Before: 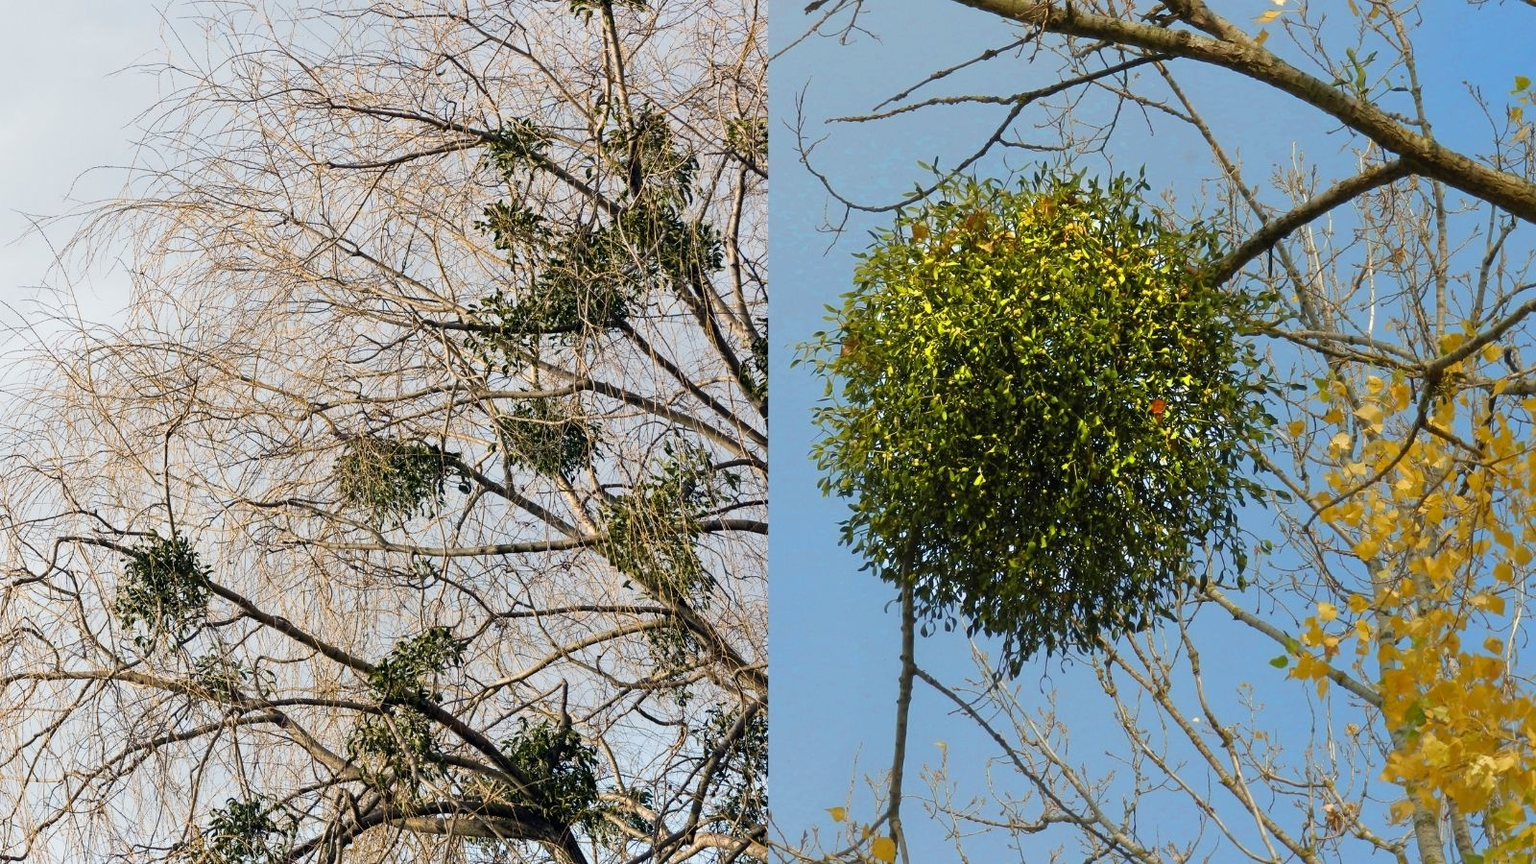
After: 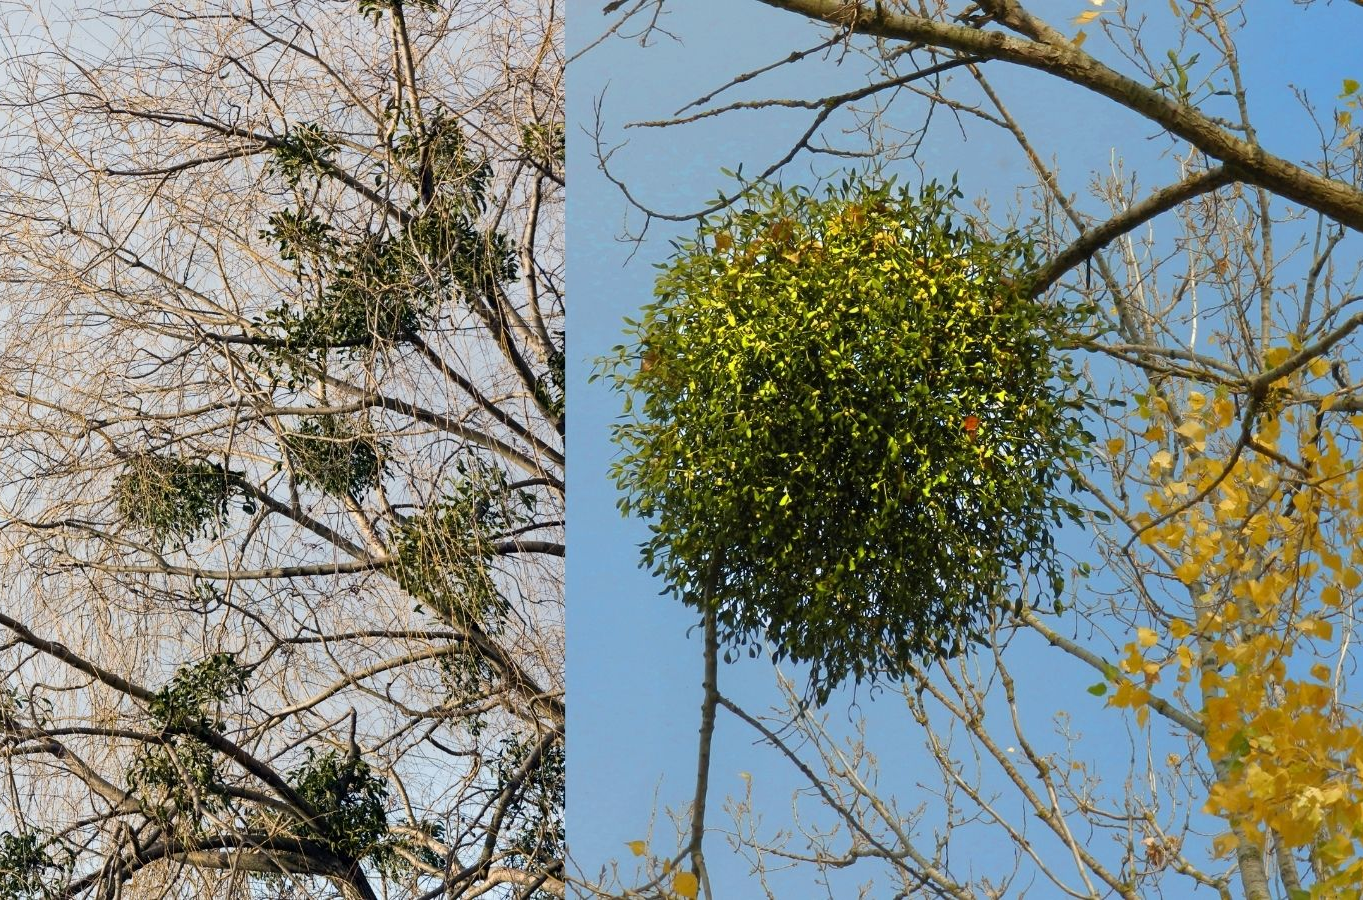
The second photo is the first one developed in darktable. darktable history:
crop and rotate: left 14.783%
